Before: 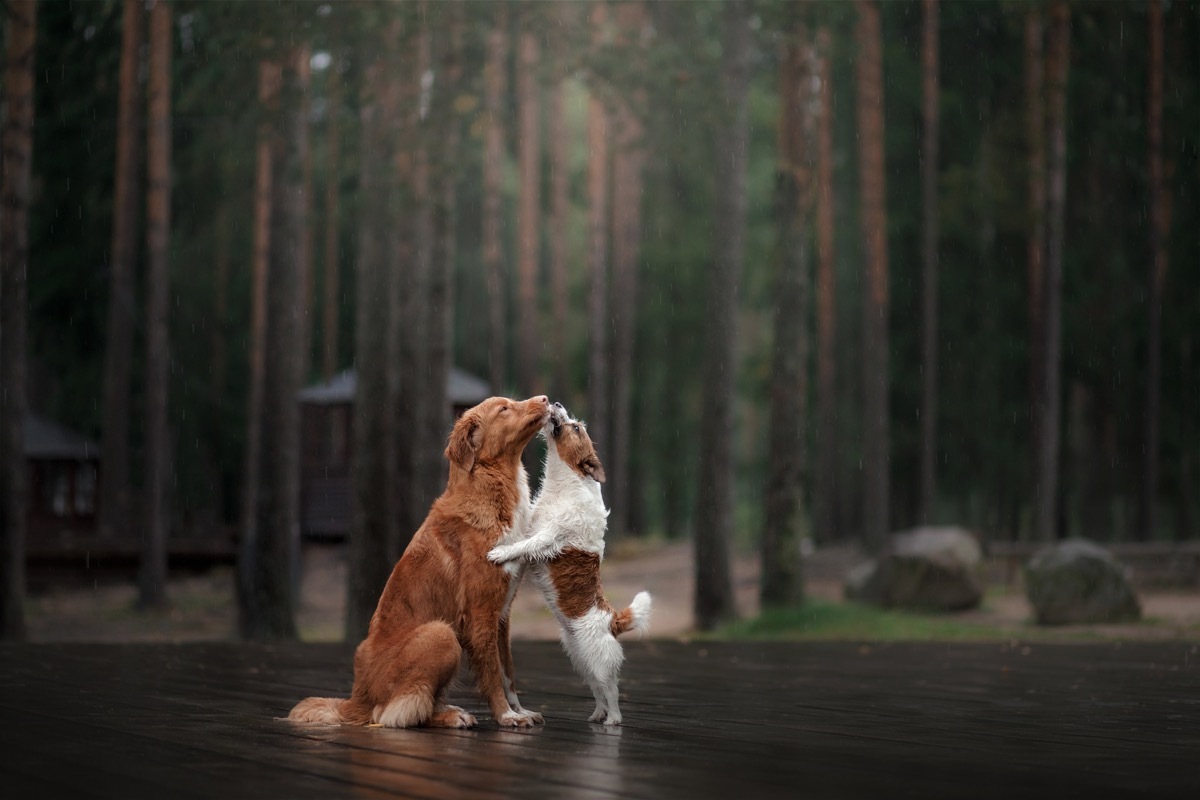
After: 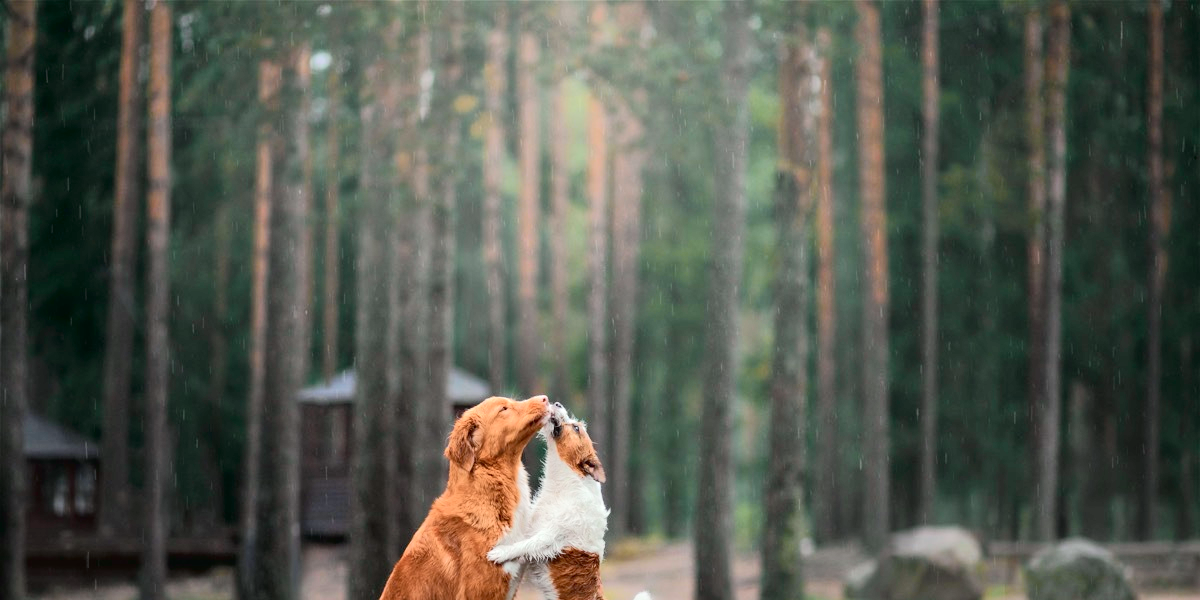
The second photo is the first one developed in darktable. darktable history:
crop: bottom 24.988%
exposure: black level correction 0, exposure 0.704 EV, compensate highlight preservation false
tone curve: curves: ch0 [(0, 0.017) (0.091, 0.046) (0.298, 0.287) (0.439, 0.482) (0.64, 0.729) (0.785, 0.817) (0.995, 0.917)]; ch1 [(0, 0) (0.384, 0.365) (0.463, 0.447) (0.486, 0.474) (0.503, 0.497) (0.526, 0.52) (0.555, 0.564) (0.578, 0.595) (0.638, 0.644) (0.766, 0.773) (1, 1)]; ch2 [(0, 0) (0.374, 0.344) (0.449, 0.434) (0.501, 0.501) (0.528, 0.519) (0.569, 0.589) (0.61, 0.646) (0.666, 0.688) (1, 1)], color space Lab, independent channels, preserve colors none
tone equalizer: -8 EV 1.03 EV, -7 EV 1 EV, -6 EV 1.03 EV, -5 EV 1.04 EV, -4 EV 1.04 EV, -3 EV 0.734 EV, -2 EV 0.478 EV, -1 EV 0.235 EV
